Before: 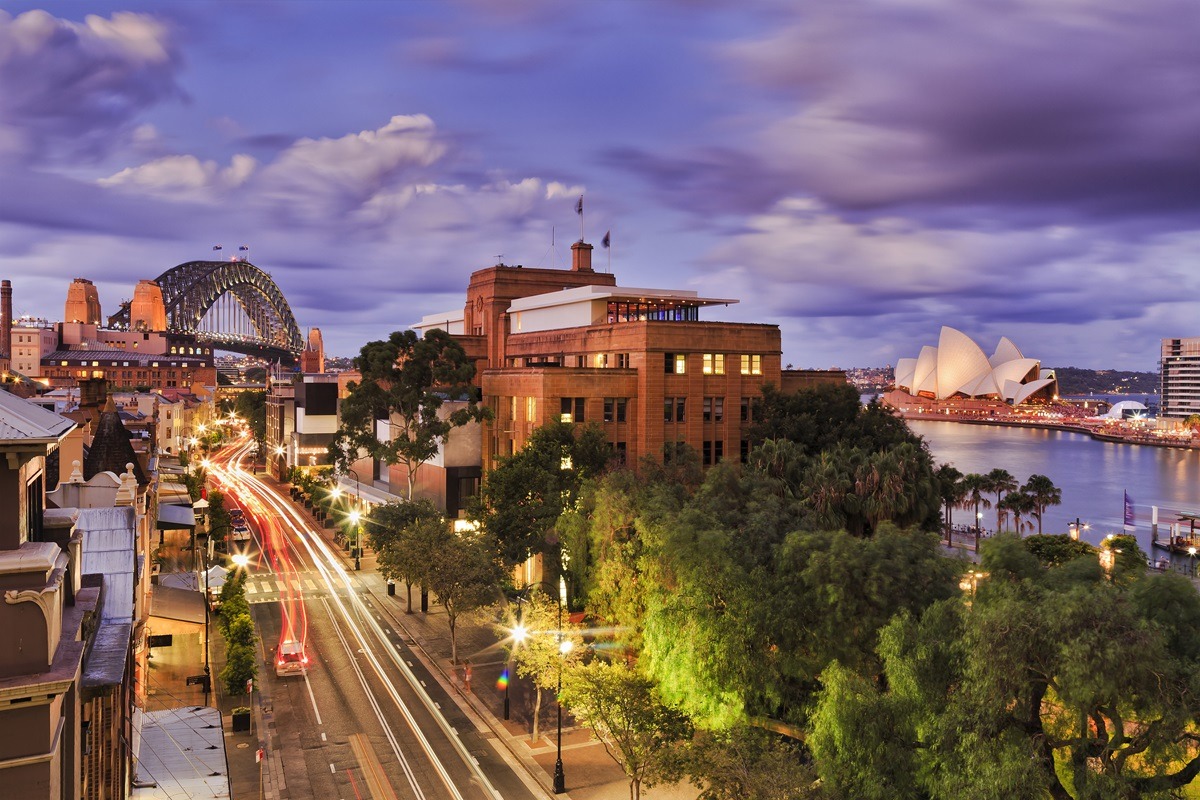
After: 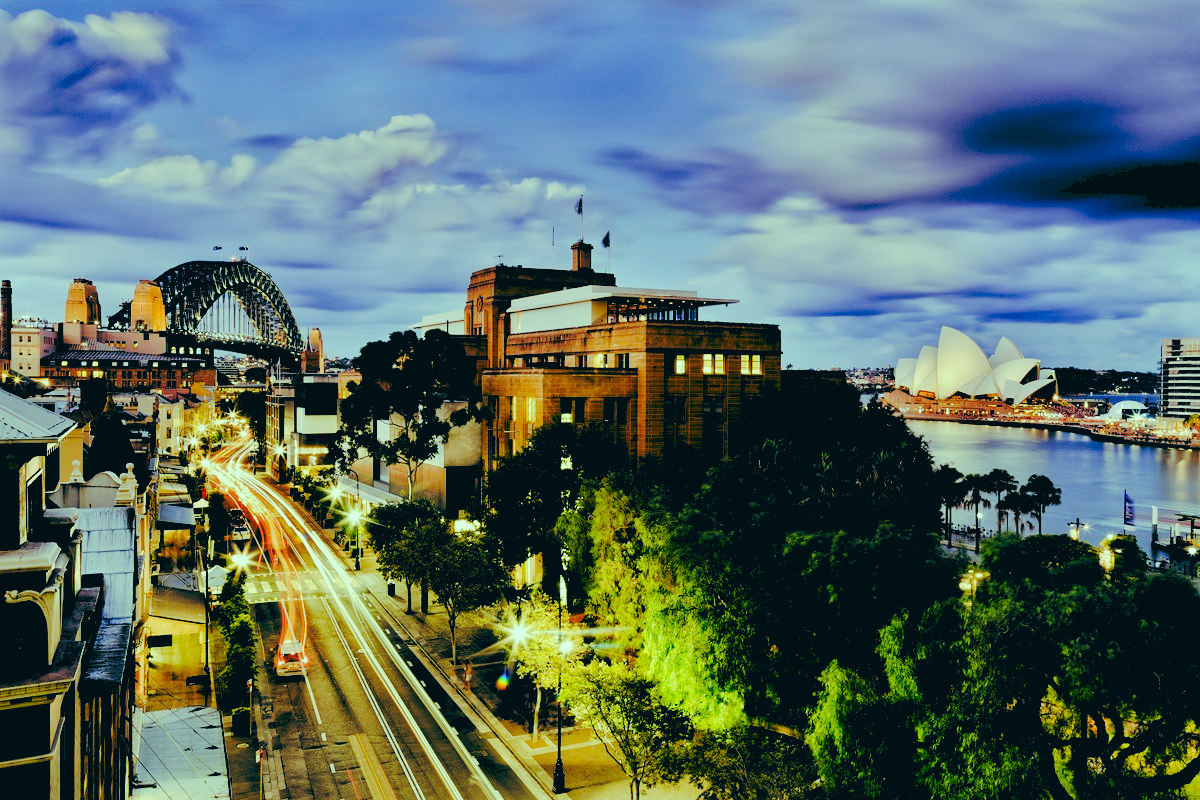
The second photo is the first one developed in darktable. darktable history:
rgb levels: levels [[0.029, 0.461, 0.922], [0, 0.5, 1], [0, 0.5, 1]]
tone curve: curves: ch0 [(0, 0) (0.003, 0.096) (0.011, 0.097) (0.025, 0.096) (0.044, 0.099) (0.069, 0.109) (0.1, 0.129) (0.136, 0.149) (0.177, 0.176) (0.224, 0.22) (0.277, 0.288) (0.335, 0.385) (0.399, 0.49) (0.468, 0.581) (0.543, 0.661) (0.623, 0.729) (0.709, 0.79) (0.801, 0.849) (0.898, 0.912) (1, 1)], preserve colors none
exposure: black level correction 0.029, exposure -0.073 EV, compensate highlight preservation false
color correction: highlights a* -20.08, highlights b* 9.8, shadows a* -20.4, shadows b* -10.76
